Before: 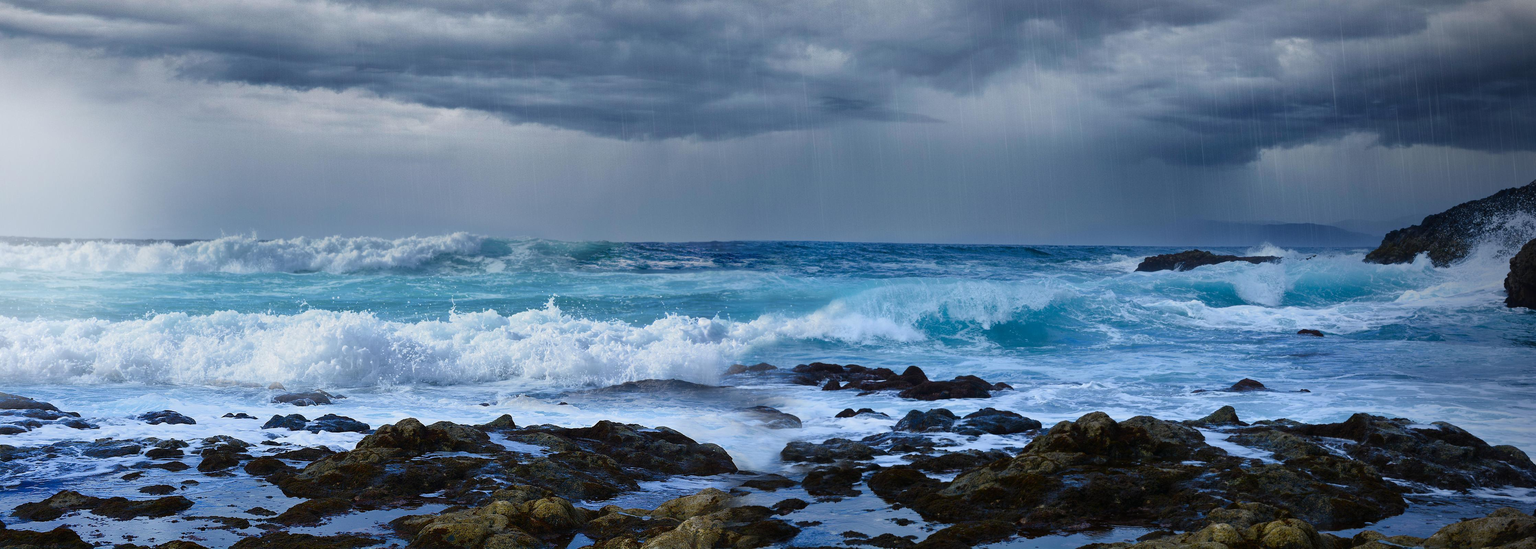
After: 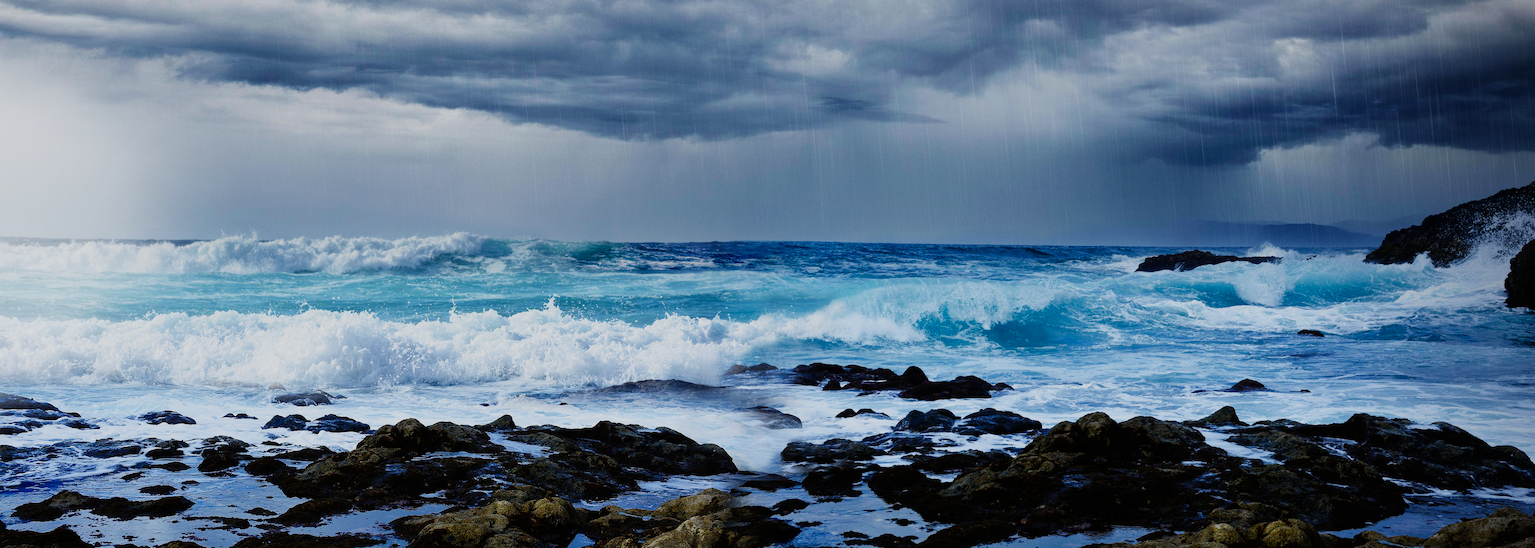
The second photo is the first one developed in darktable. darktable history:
sigmoid: contrast 1.7, skew -0.2, preserve hue 0%, red attenuation 0.1, red rotation 0.035, green attenuation 0.1, green rotation -0.017, blue attenuation 0.15, blue rotation -0.052, base primaries Rec2020
